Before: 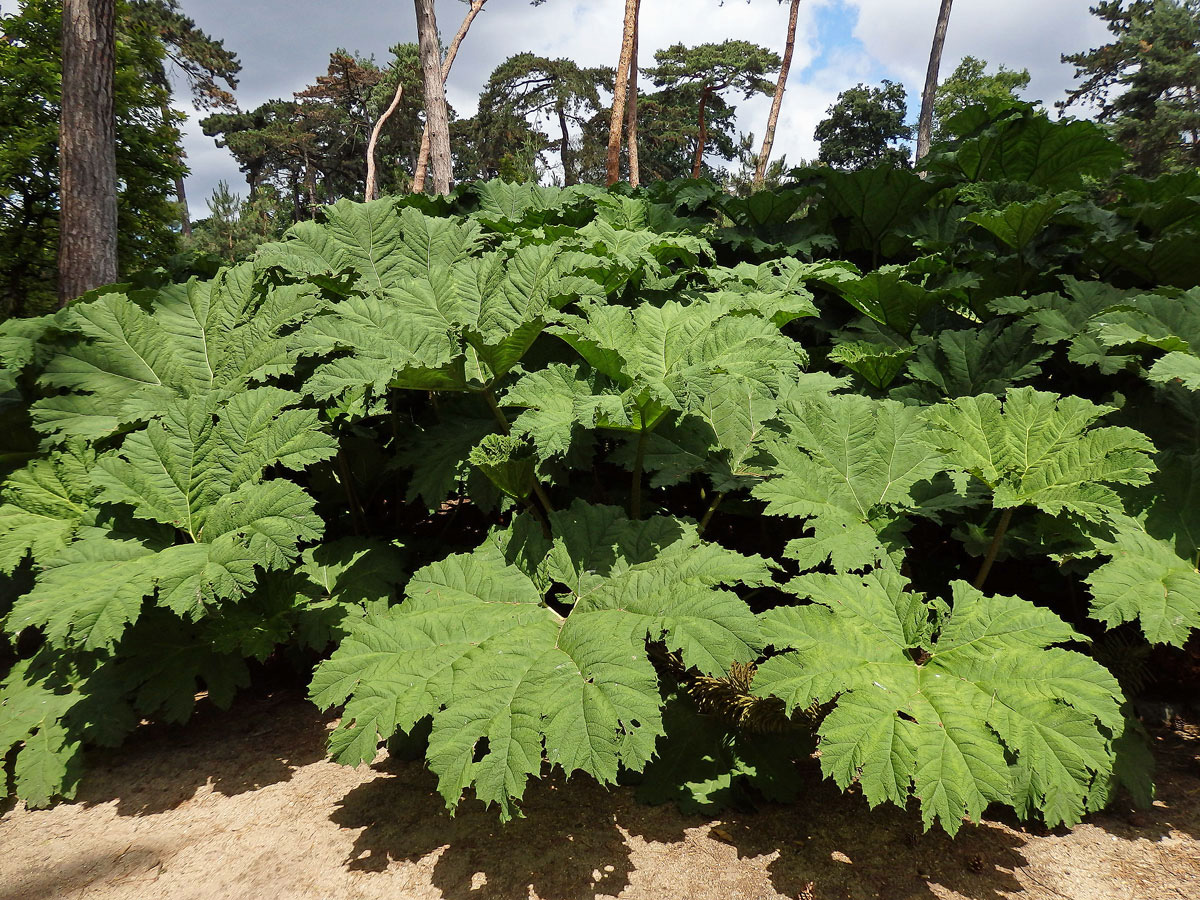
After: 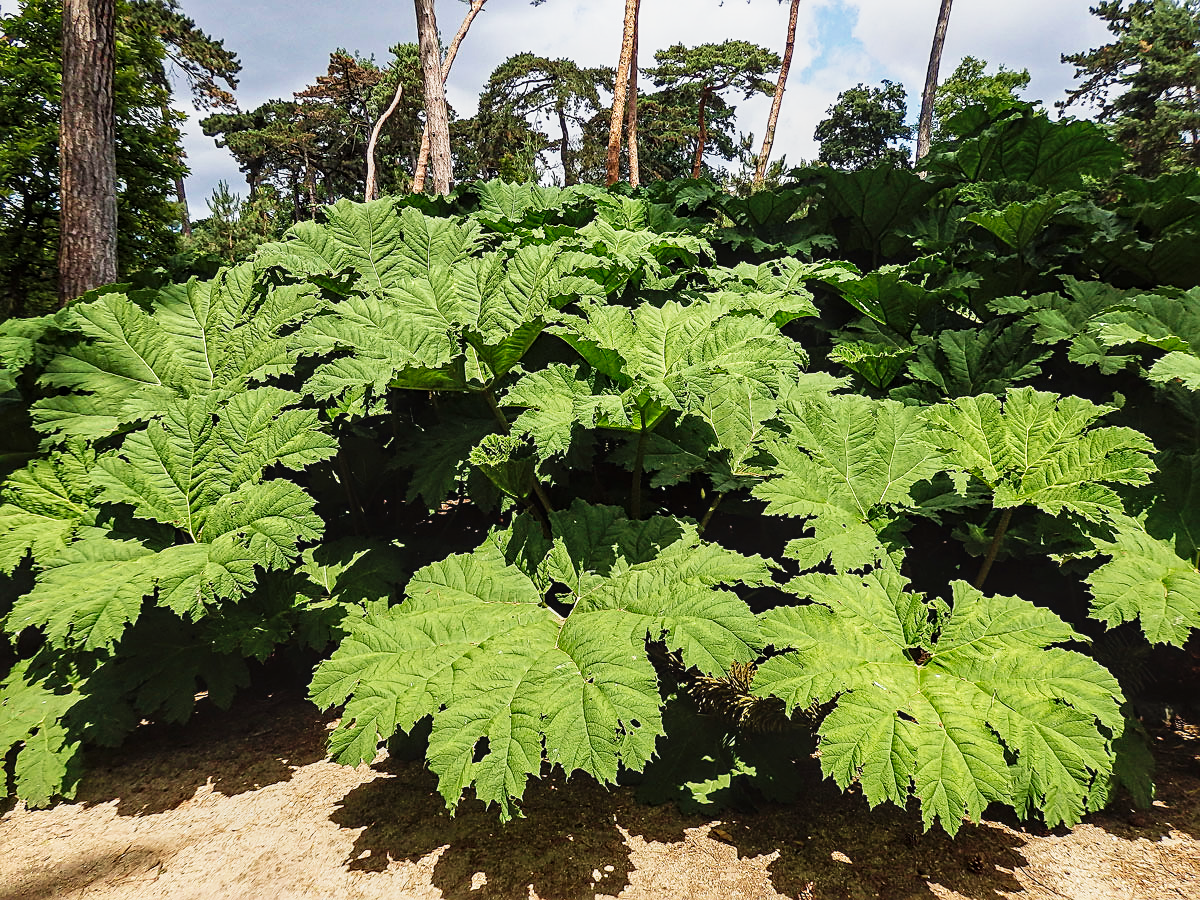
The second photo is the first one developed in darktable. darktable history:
sharpen: on, module defaults
tone curve: curves: ch0 [(0, 0.003) (0.044, 0.032) (0.12, 0.089) (0.19, 0.164) (0.269, 0.269) (0.473, 0.533) (0.595, 0.695) (0.718, 0.823) (0.855, 0.931) (1, 0.982)]; ch1 [(0, 0) (0.243, 0.245) (0.427, 0.387) (0.493, 0.481) (0.501, 0.5) (0.521, 0.528) (0.554, 0.586) (0.607, 0.655) (0.671, 0.735) (0.796, 0.85) (1, 1)]; ch2 [(0, 0) (0.249, 0.216) (0.357, 0.317) (0.448, 0.432) (0.478, 0.492) (0.498, 0.499) (0.517, 0.519) (0.537, 0.57) (0.569, 0.623) (0.61, 0.663) (0.706, 0.75) (0.808, 0.809) (0.991, 0.968)], preserve colors none
velvia: on, module defaults
local contrast: on, module defaults
